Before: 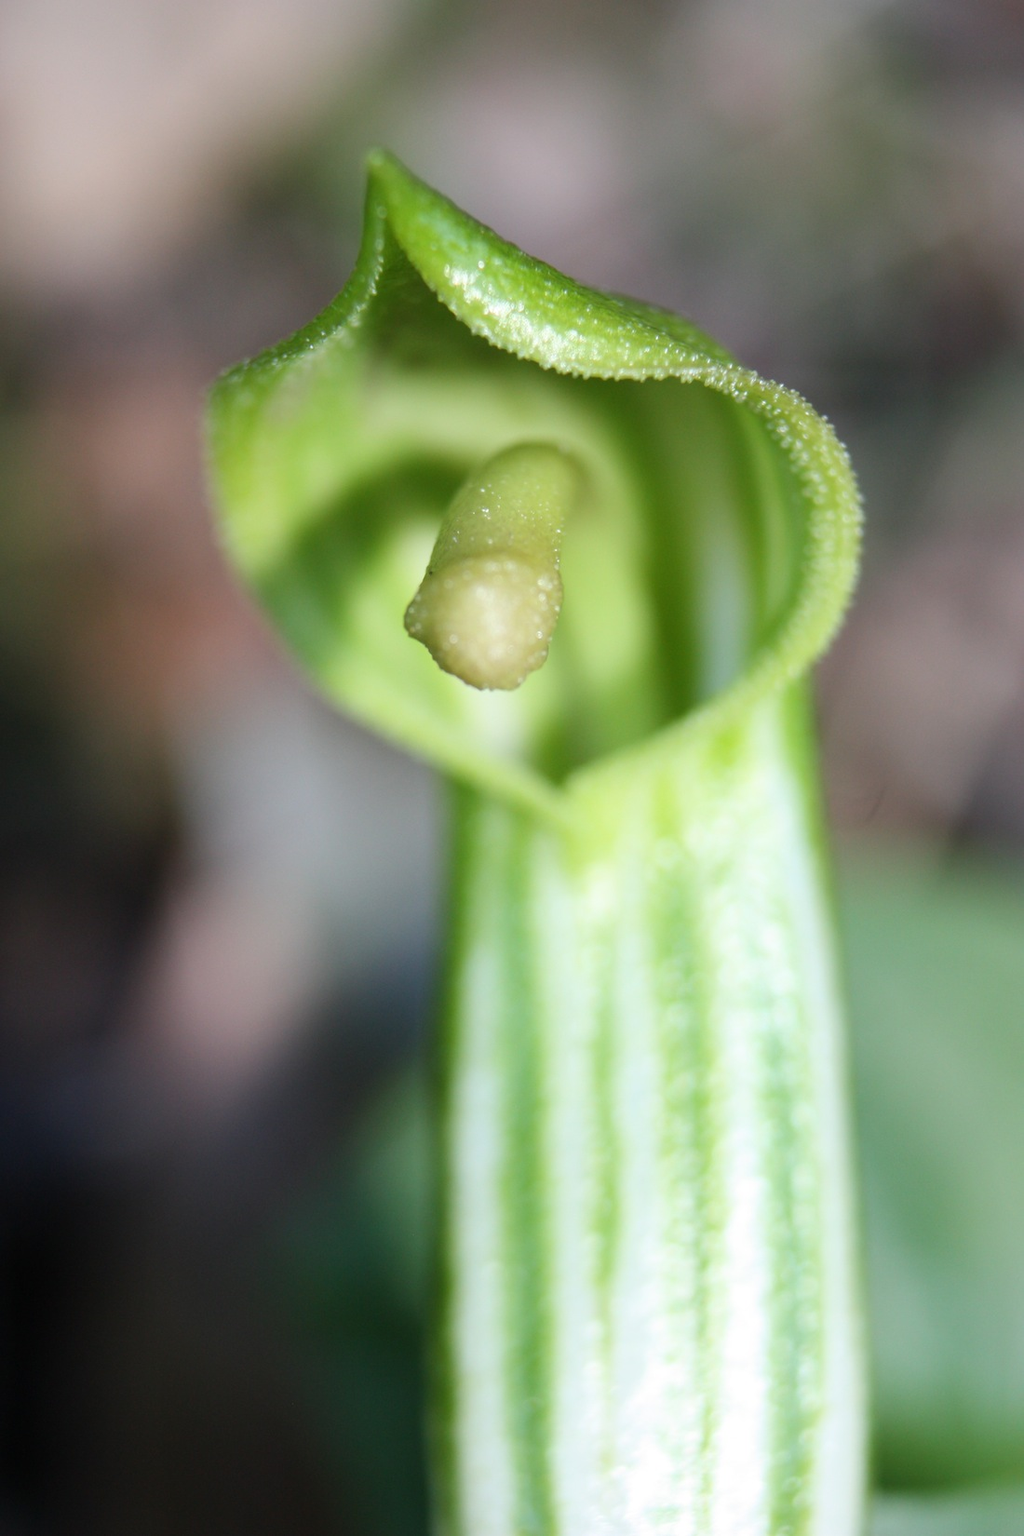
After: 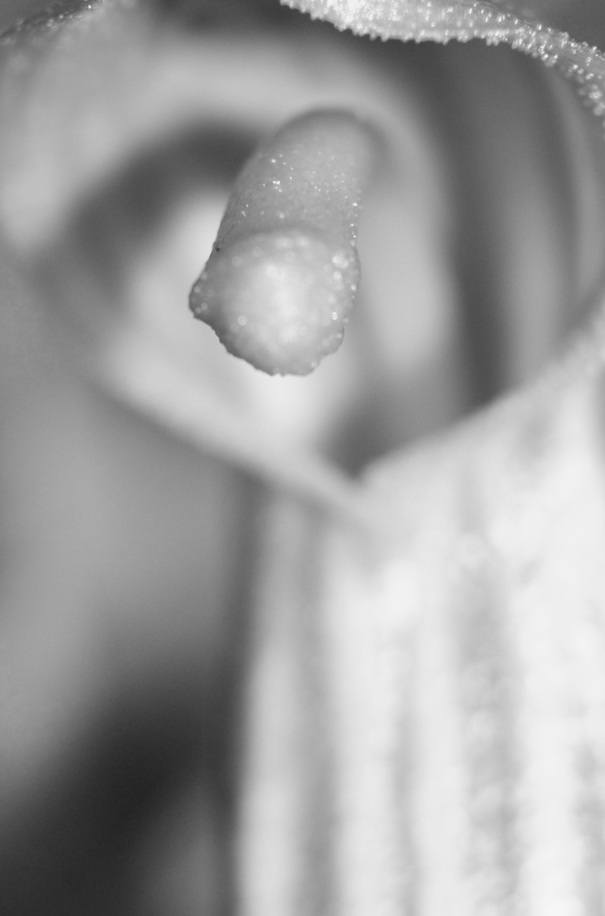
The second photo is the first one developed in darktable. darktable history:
velvia: on, module defaults
crop and rotate: left 22.282%, top 22.185%, right 22.7%, bottom 22.256%
color zones: curves: ch0 [(0.004, 0.588) (0.116, 0.636) (0.259, 0.476) (0.423, 0.464) (0.75, 0.5)]; ch1 [(0, 0) (0.143, 0) (0.286, 0) (0.429, 0) (0.571, 0) (0.714, 0) (0.857, 0)]
shadows and highlights: shadows -8.26, white point adjustment 1.51, highlights 11.53
color correction: highlights a* -14.81, highlights b* -16.37, shadows a* 10.89, shadows b* 29.25
